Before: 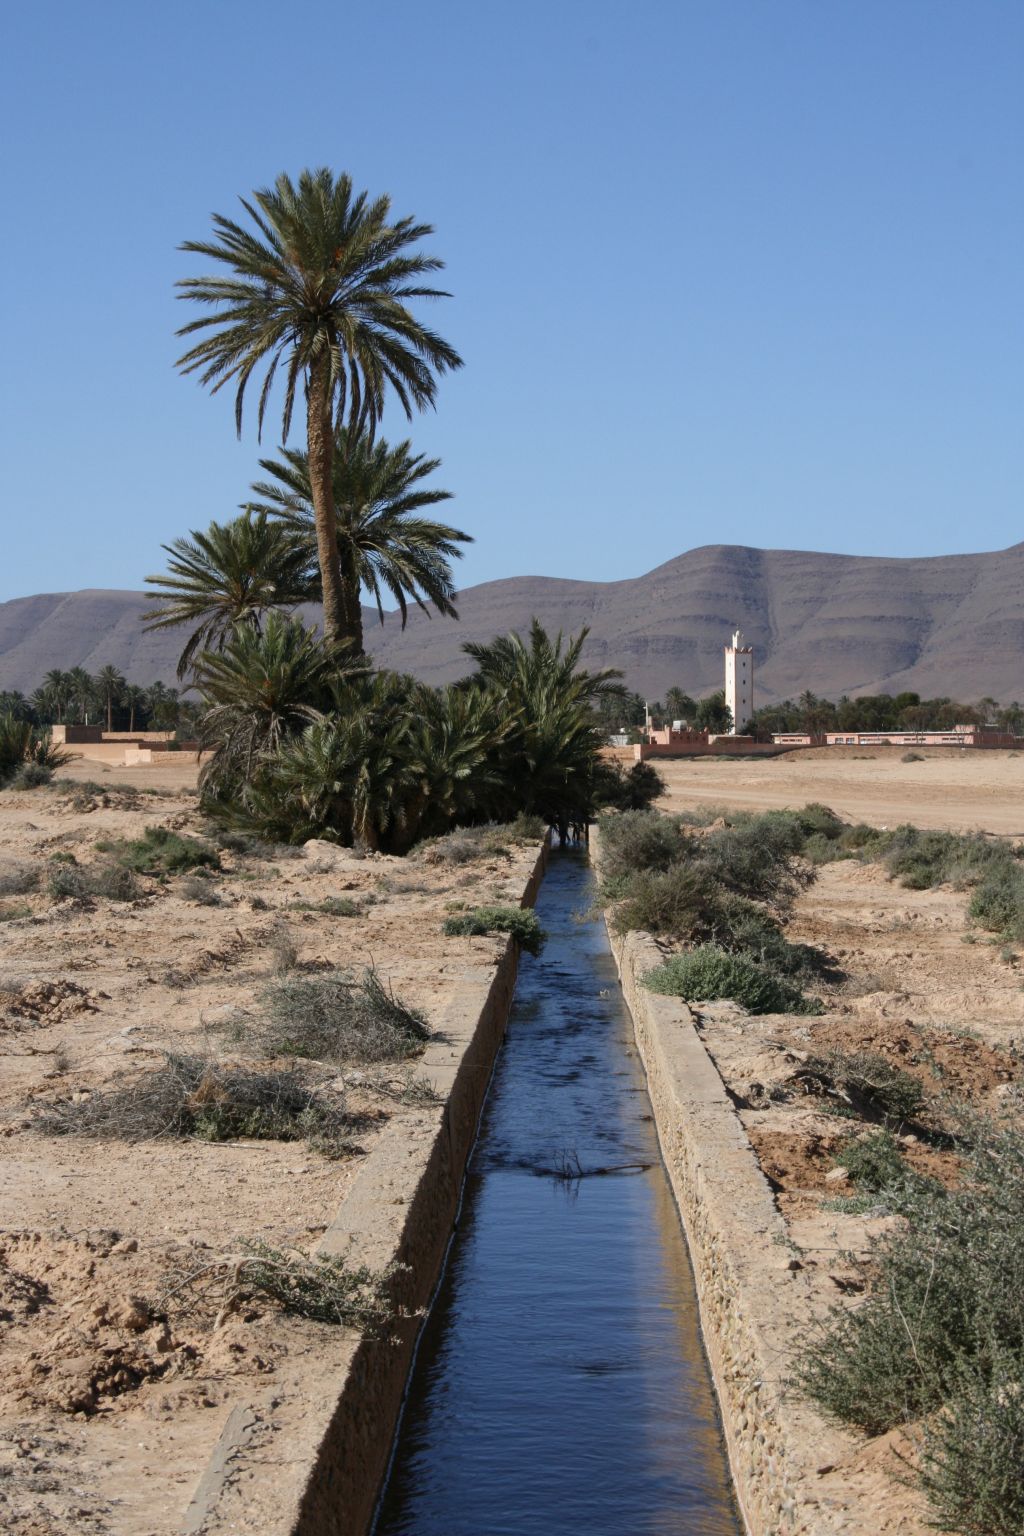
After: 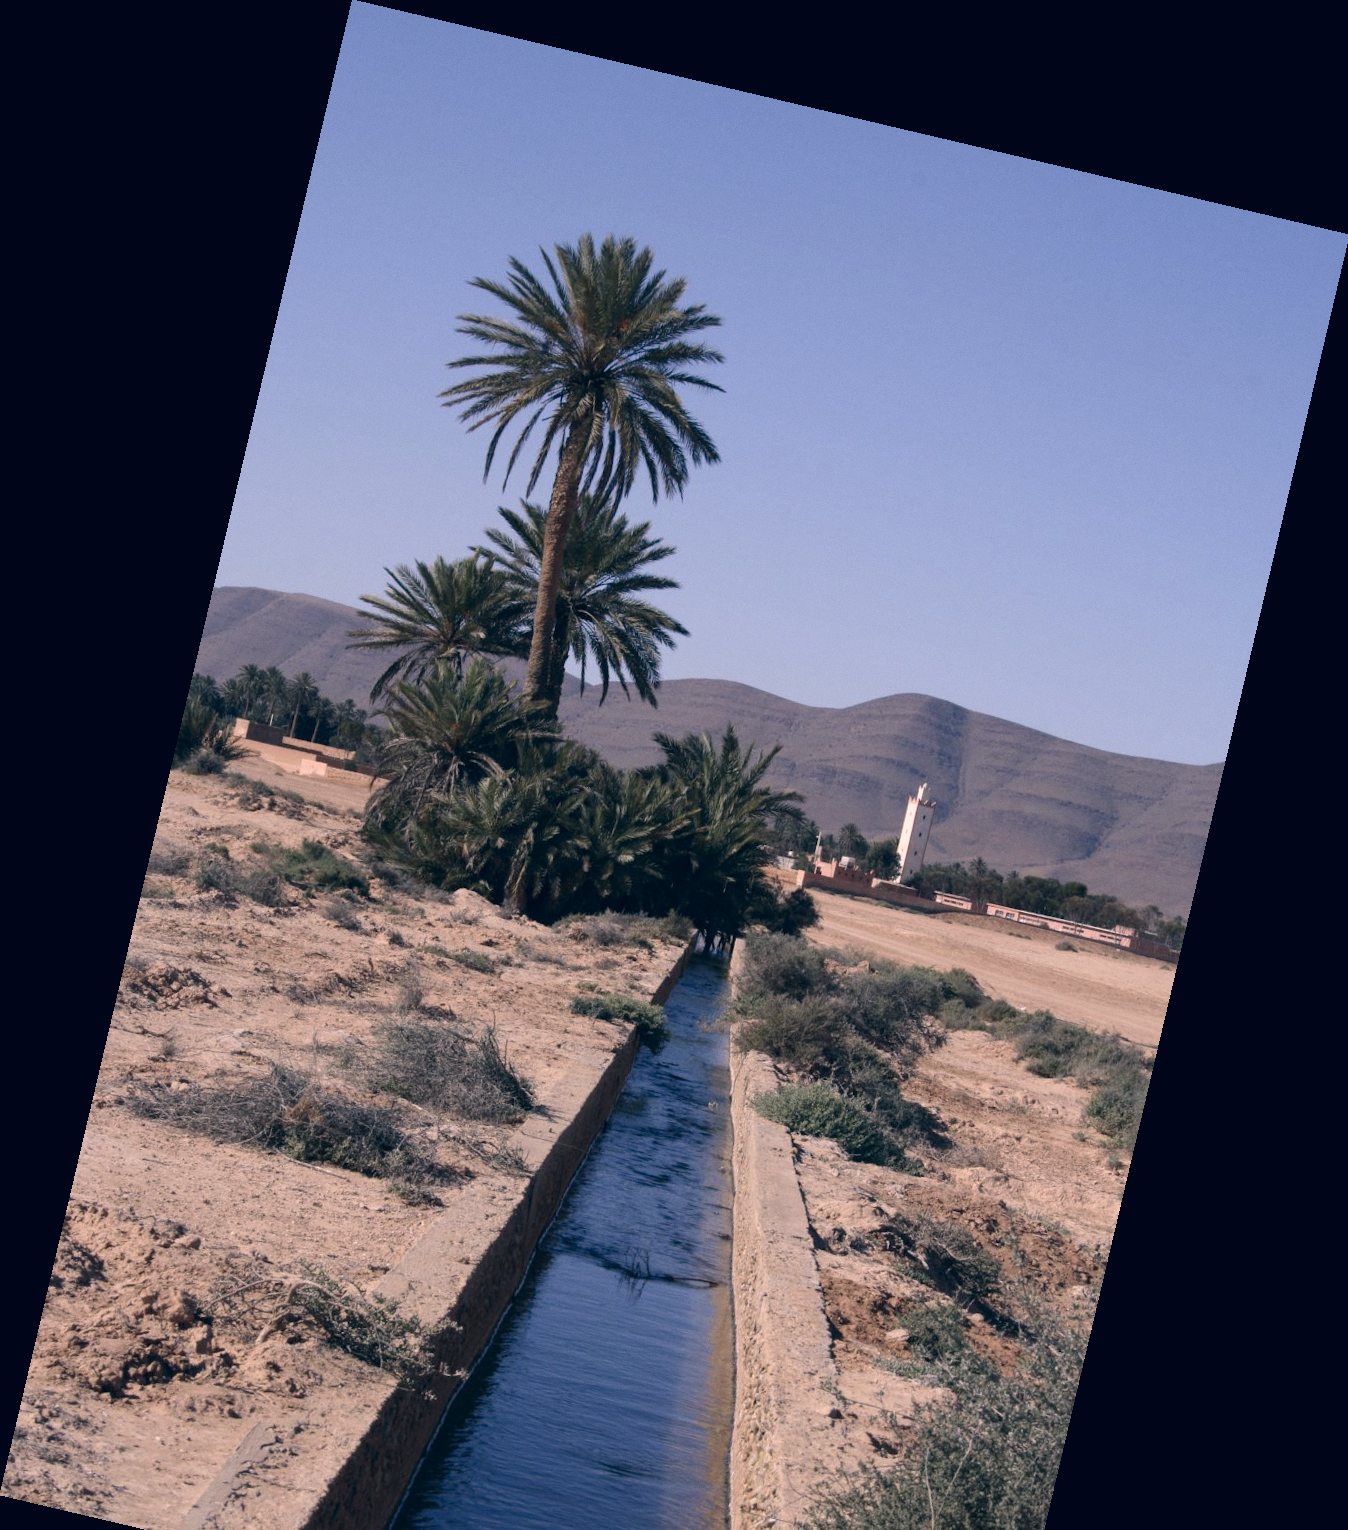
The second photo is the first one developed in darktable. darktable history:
color correction: highlights a* 14.46, highlights b* 5.85, shadows a* -5.53, shadows b* -15.24, saturation 0.85
grain: coarseness 0.09 ISO, strength 10%
rotate and perspective: rotation 13.27°, automatic cropping off
crop and rotate: top 0%, bottom 11.49%
